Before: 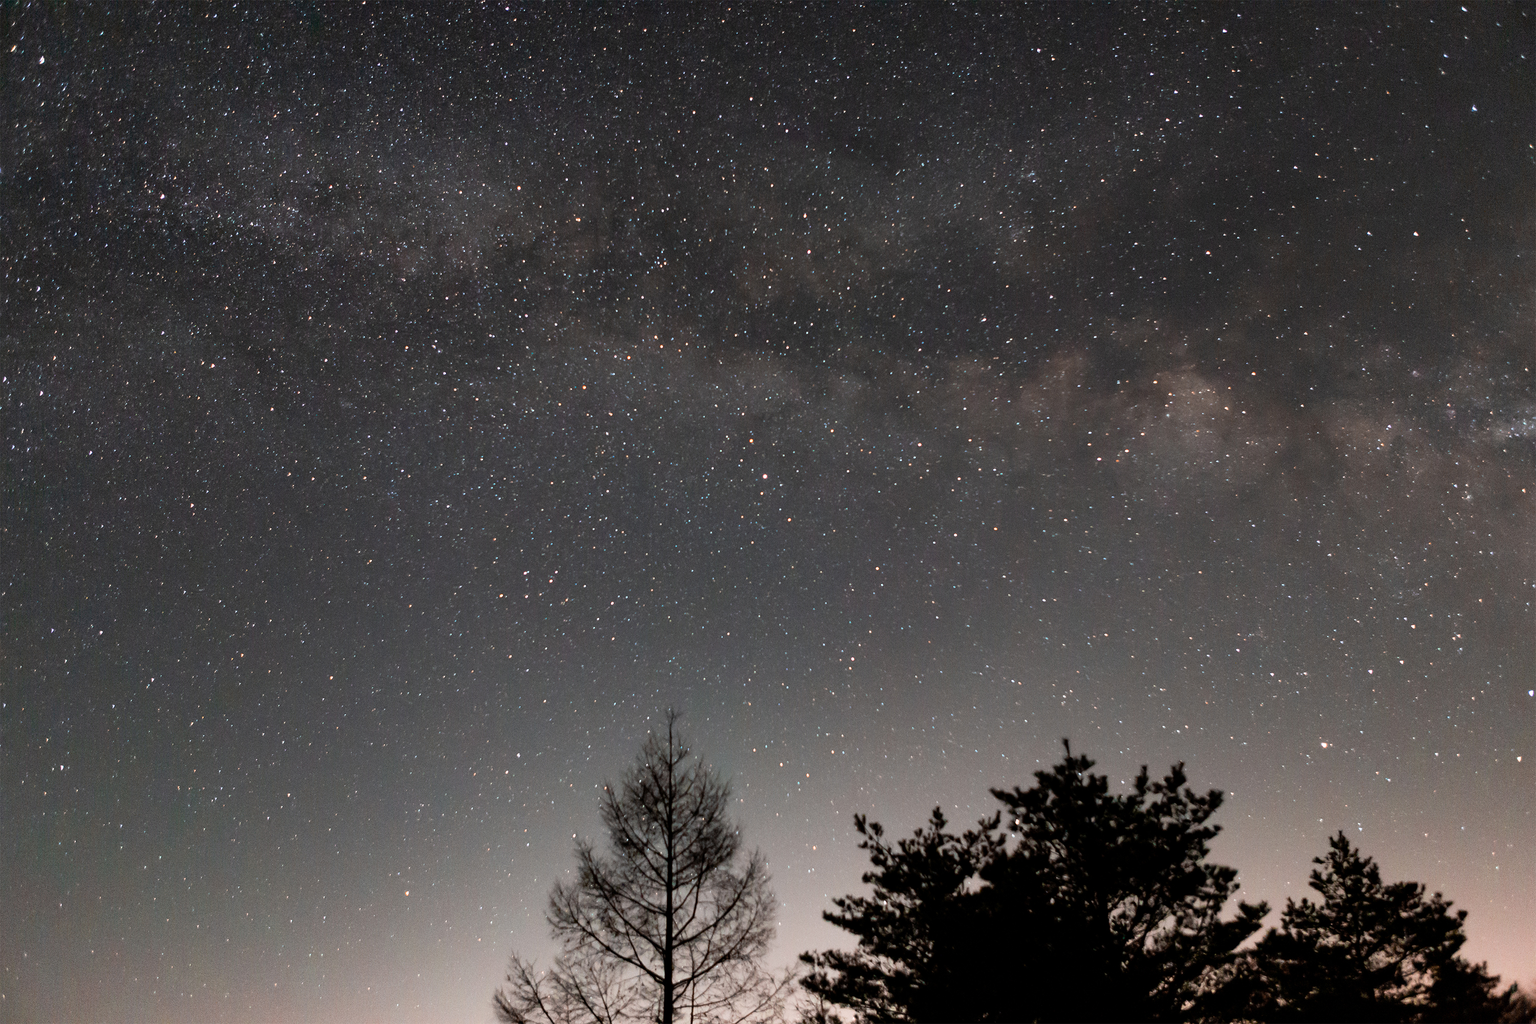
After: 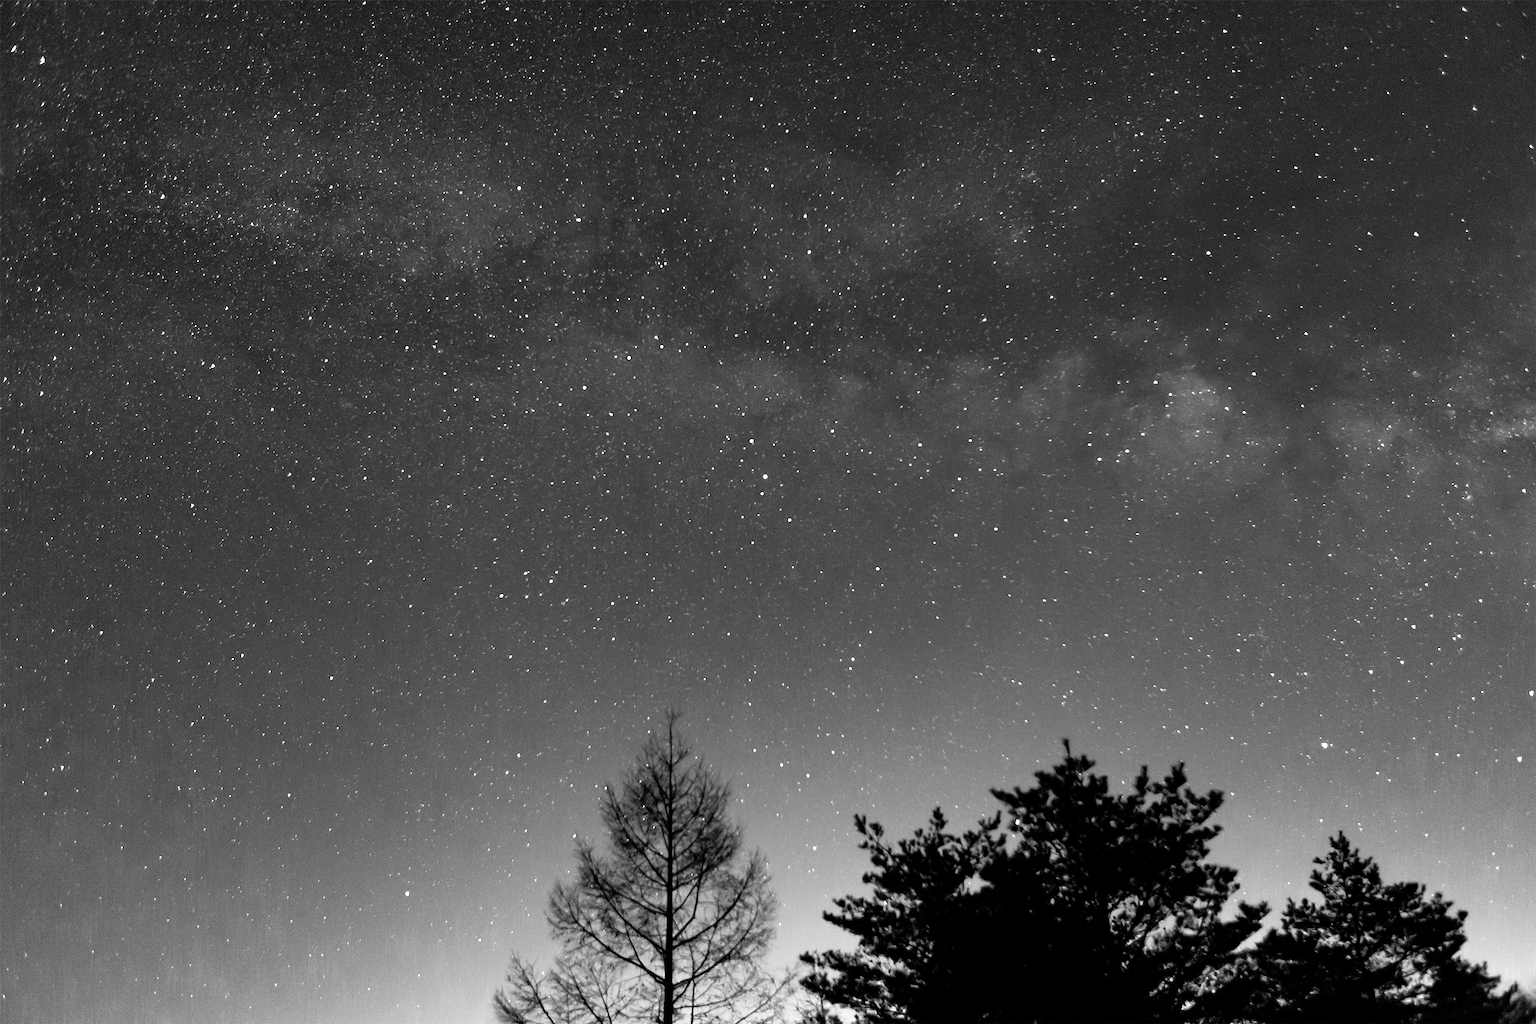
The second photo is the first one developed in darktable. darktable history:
exposure: exposure 0.207 EV, compensate highlight preservation false
color zones: curves: ch0 [(0, 0.554) (0.146, 0.662) (0.293, 0.86) (0.503, 0.774) (0.637, 0.106) (0.74, 0.072) (0.866, 0.488) (0.998, 0.569)]; ch1 [(0, 0) (0.143, 0) (0.286, 0) (0.429, 0) (0.571, 0) (0.714, 0) (0.857, 0)]
